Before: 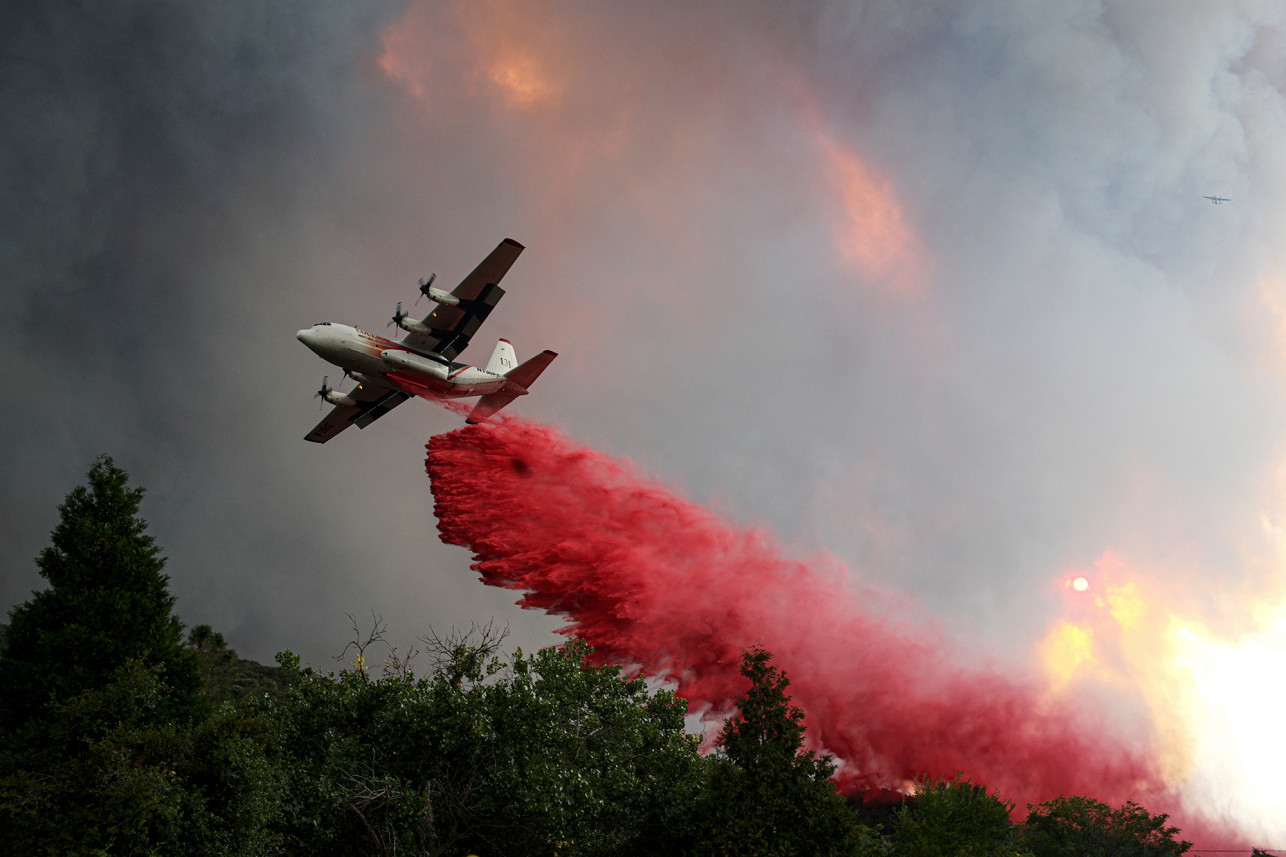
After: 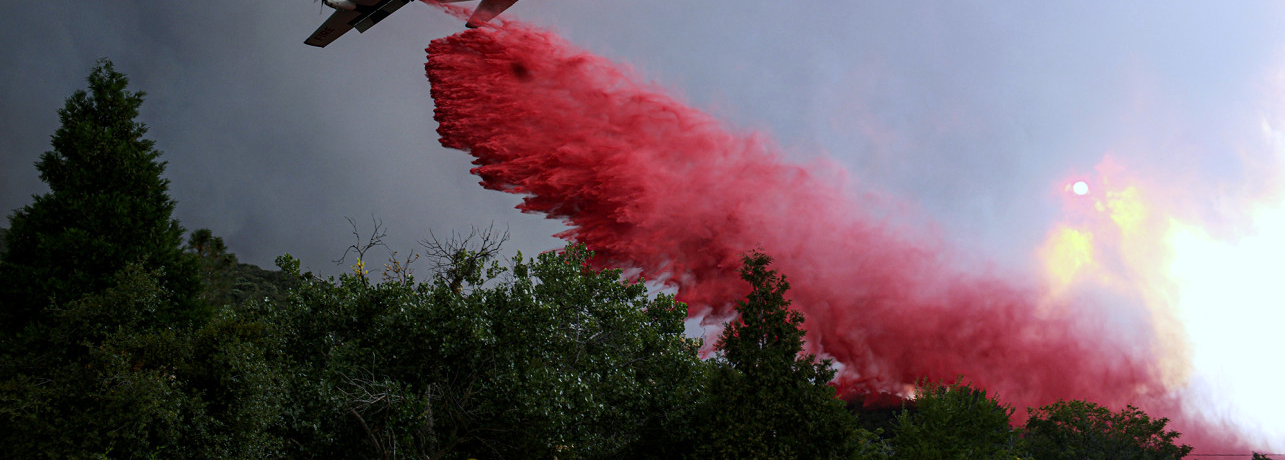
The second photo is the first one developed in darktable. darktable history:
crop and rotate: top 46.237%
white balance: red 0.948, green 1.02, blue 1.176
